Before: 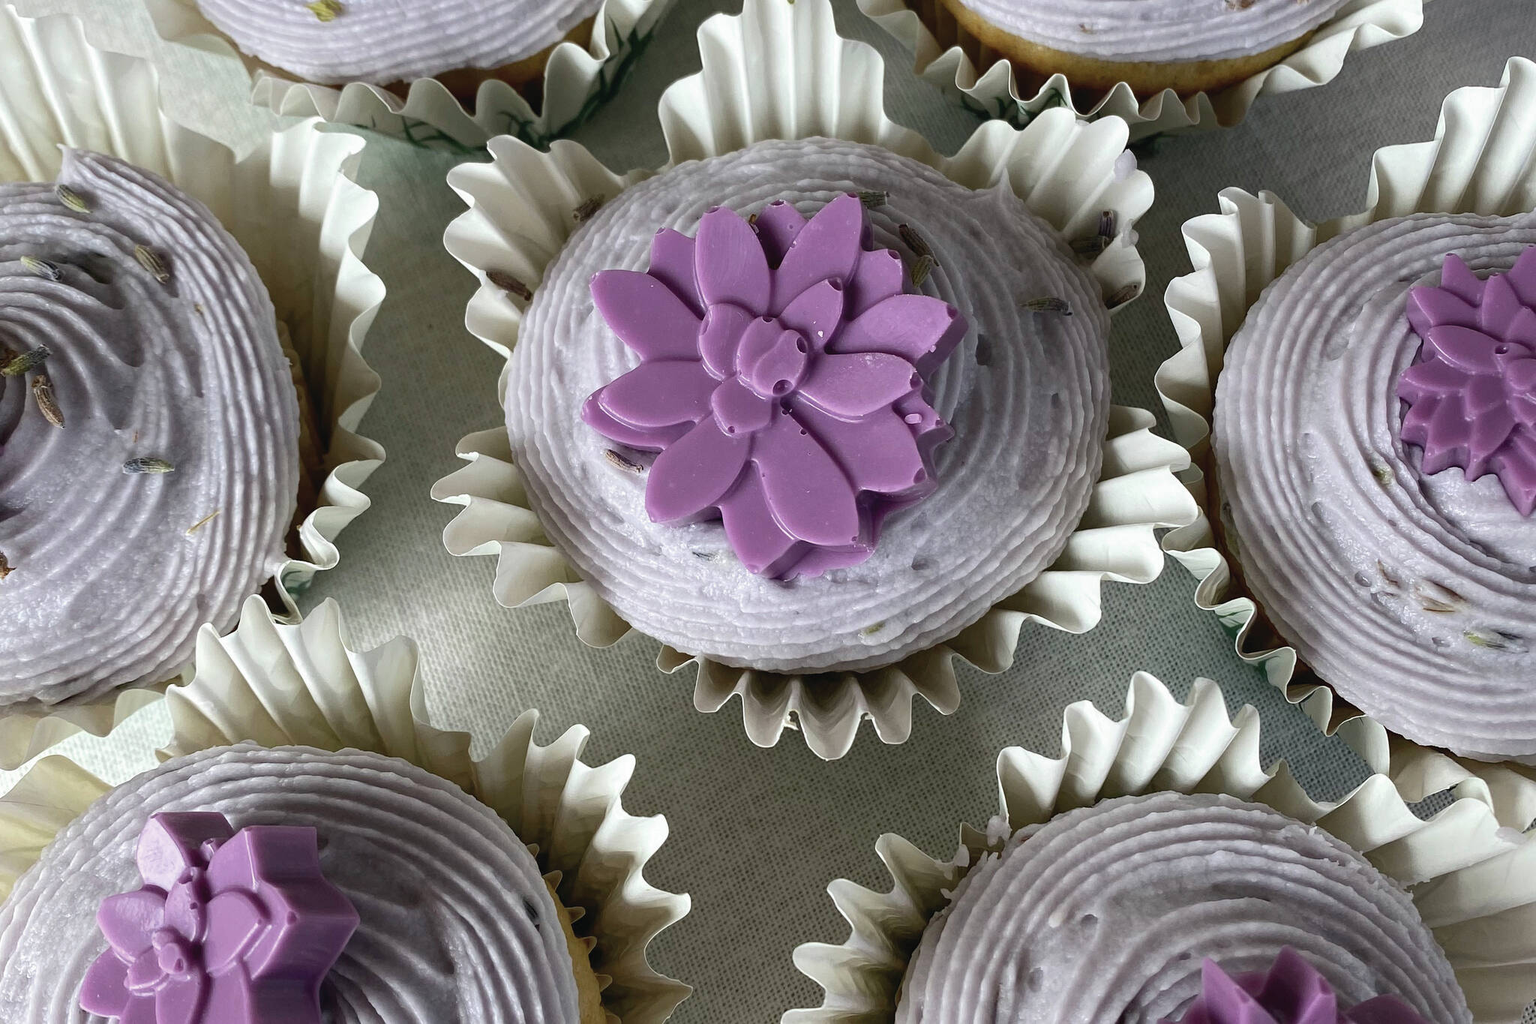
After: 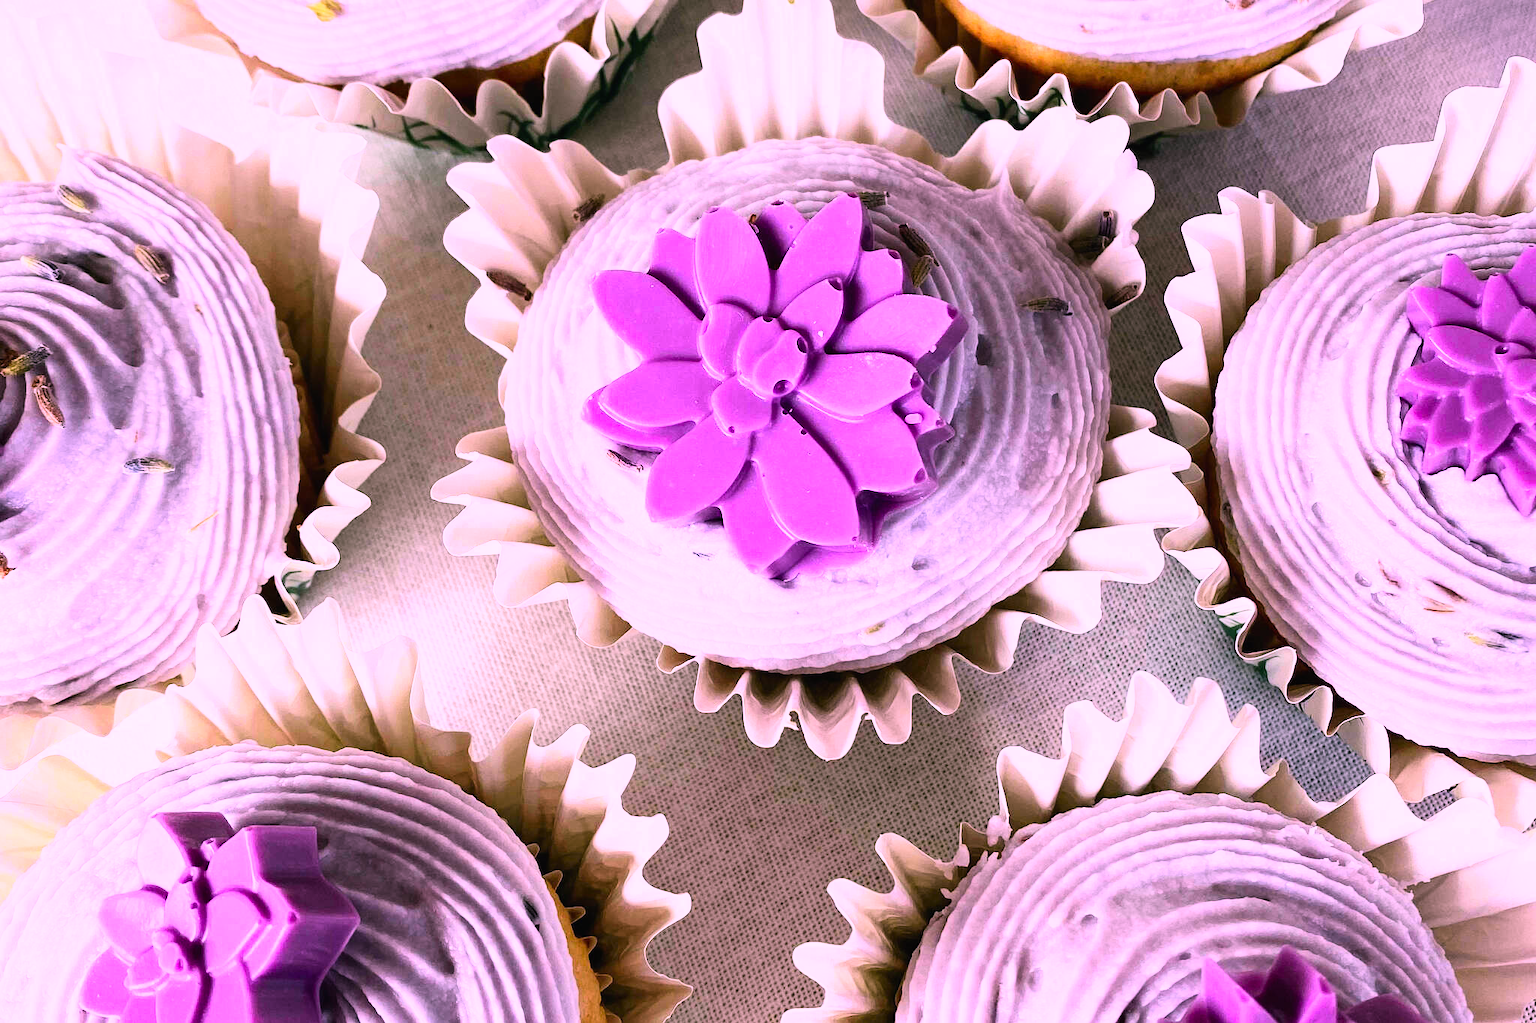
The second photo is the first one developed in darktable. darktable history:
color correction: highlights a* 19.52, highlights b* -11.56, saturation 1.69
exposure: compensate highlight preservation false
base curve: curves: ch0 [(0, 0) (0.007, 0.004) (0.027, 0.03) (0.046, 0.07) (0.207, 0.54) (0.442, 0.872) (0.673, 0.972) (1, 1)]
